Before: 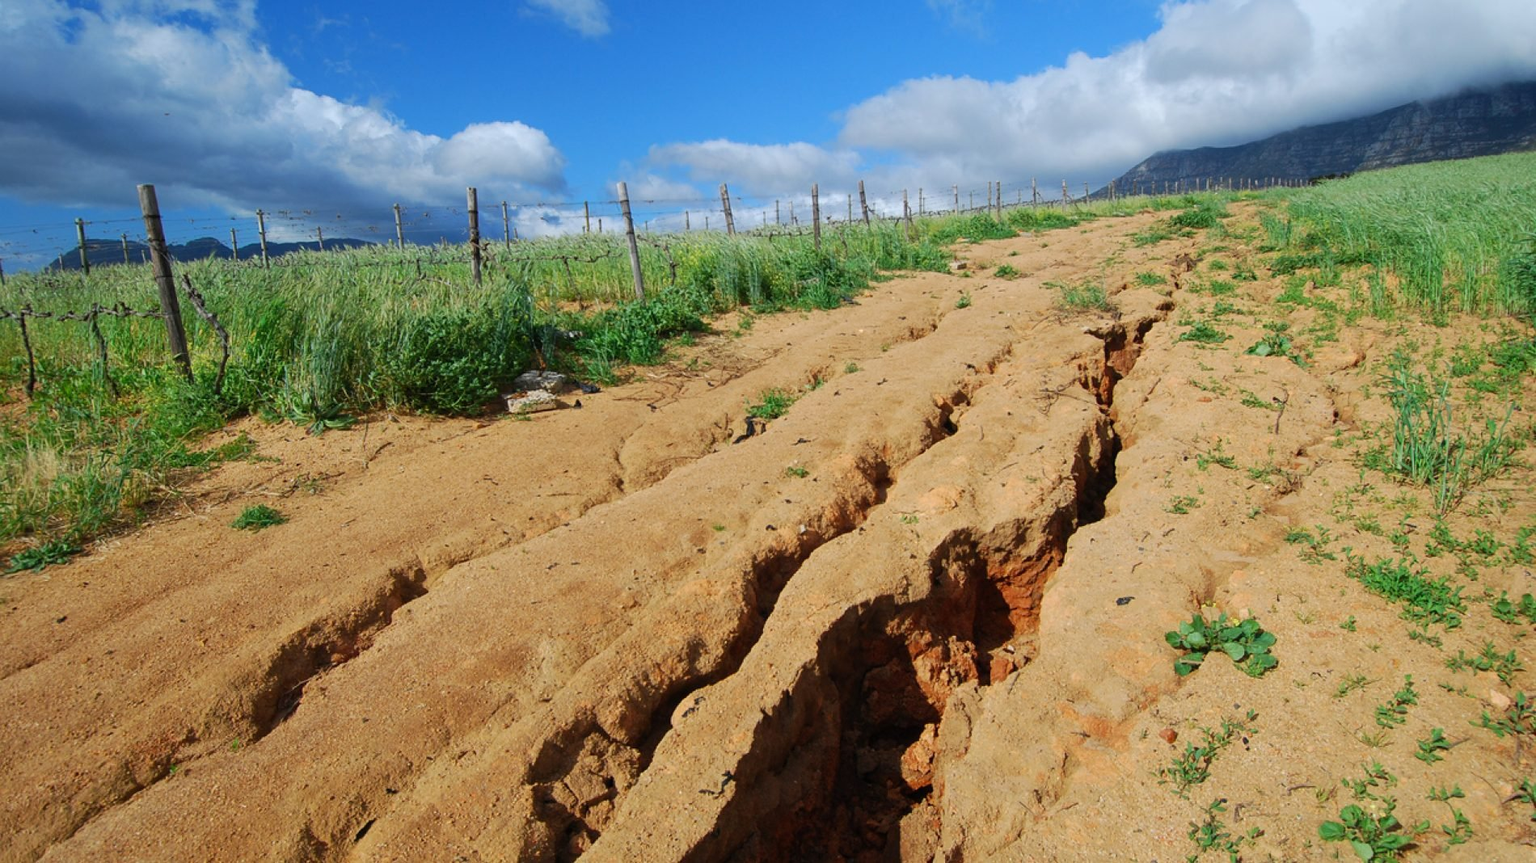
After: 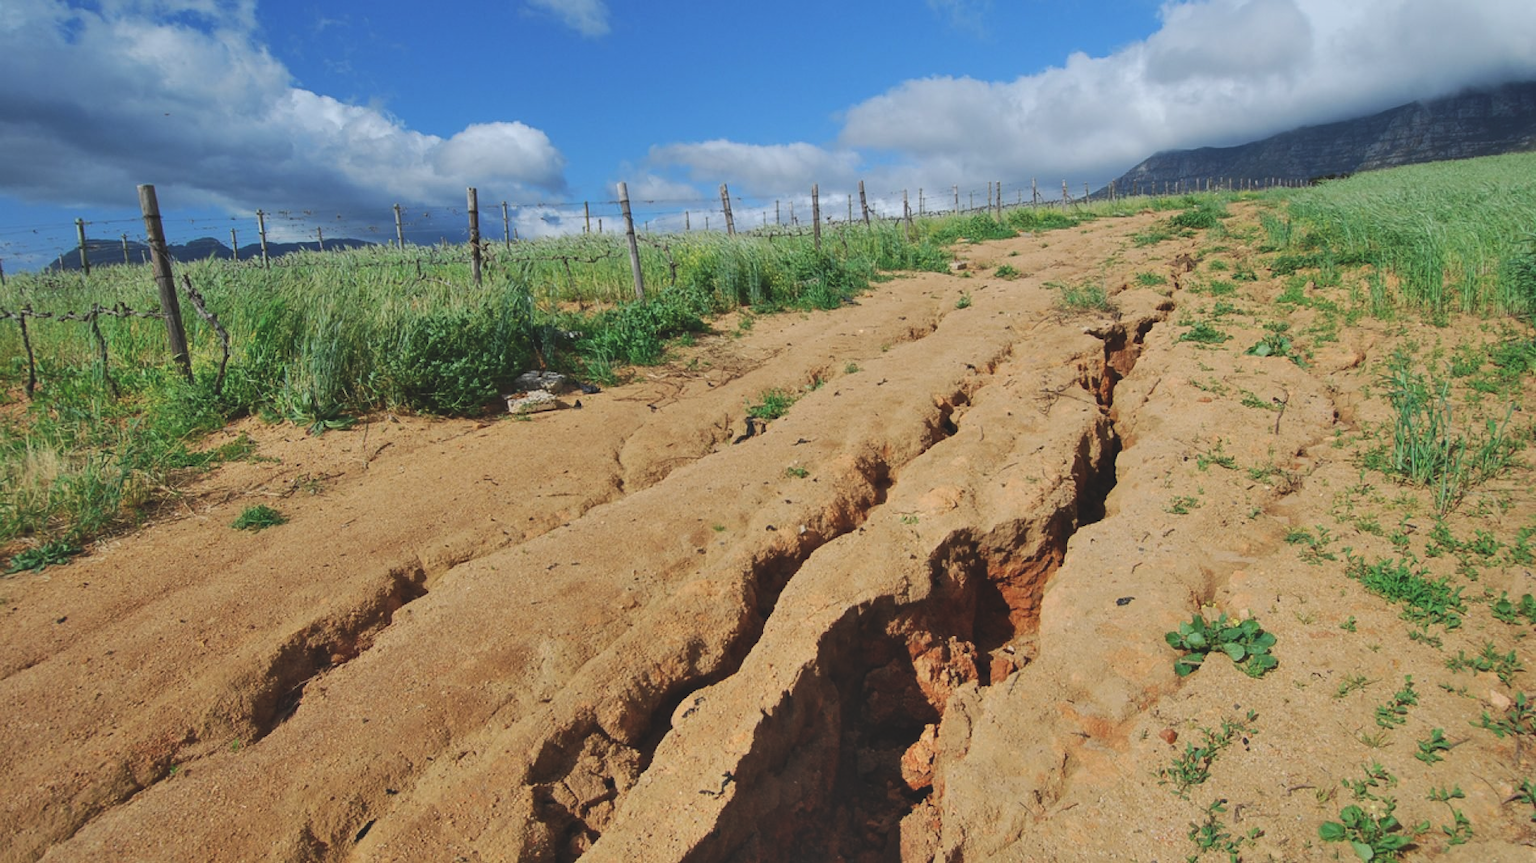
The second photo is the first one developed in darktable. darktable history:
shadows and highlights: radius 112.34, shadows 51.54, white point adjustment 9.07, highlights -5.09, soften with gaussian
exposure: black level correction -0.015, exposure -0.527 EV, compensate exposure bias true, compensate highlight preservation false
